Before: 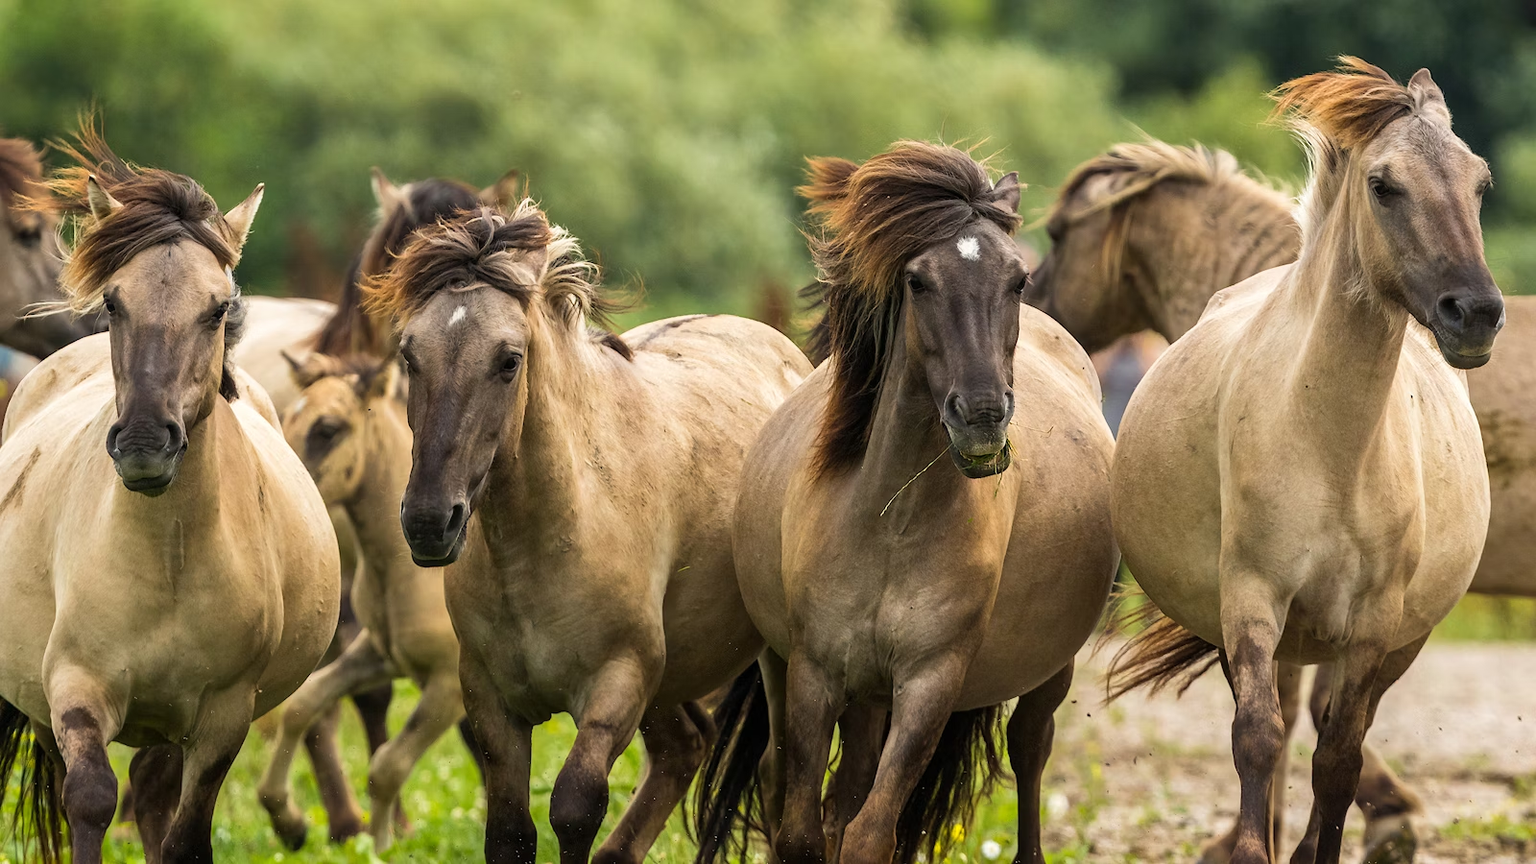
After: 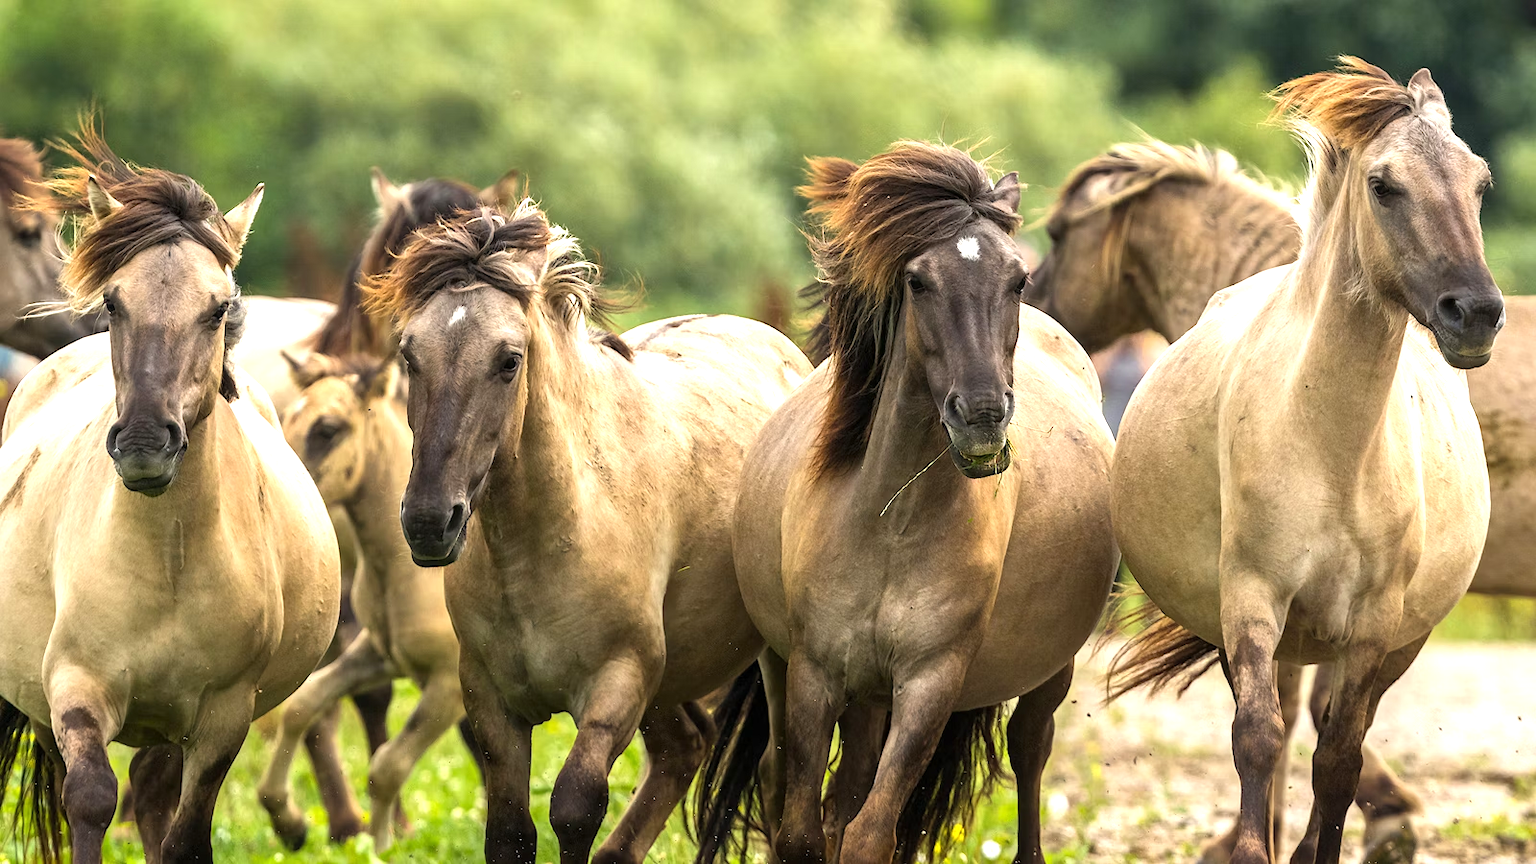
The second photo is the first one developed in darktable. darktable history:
tone equalizer: -8 EV -0.756 EV, -7 EV -0.709 EV, -6 EV -0.626 EV, -5 EV -0.406 EV, -3 EV 0.392 EV, -2 EV 0.6 EV, -1 EV 0.677 EV, +0 EV 0.773 EV, smoothing diameter 24.95%, edges refinement/feathering 8.58, preserve details guided filter
